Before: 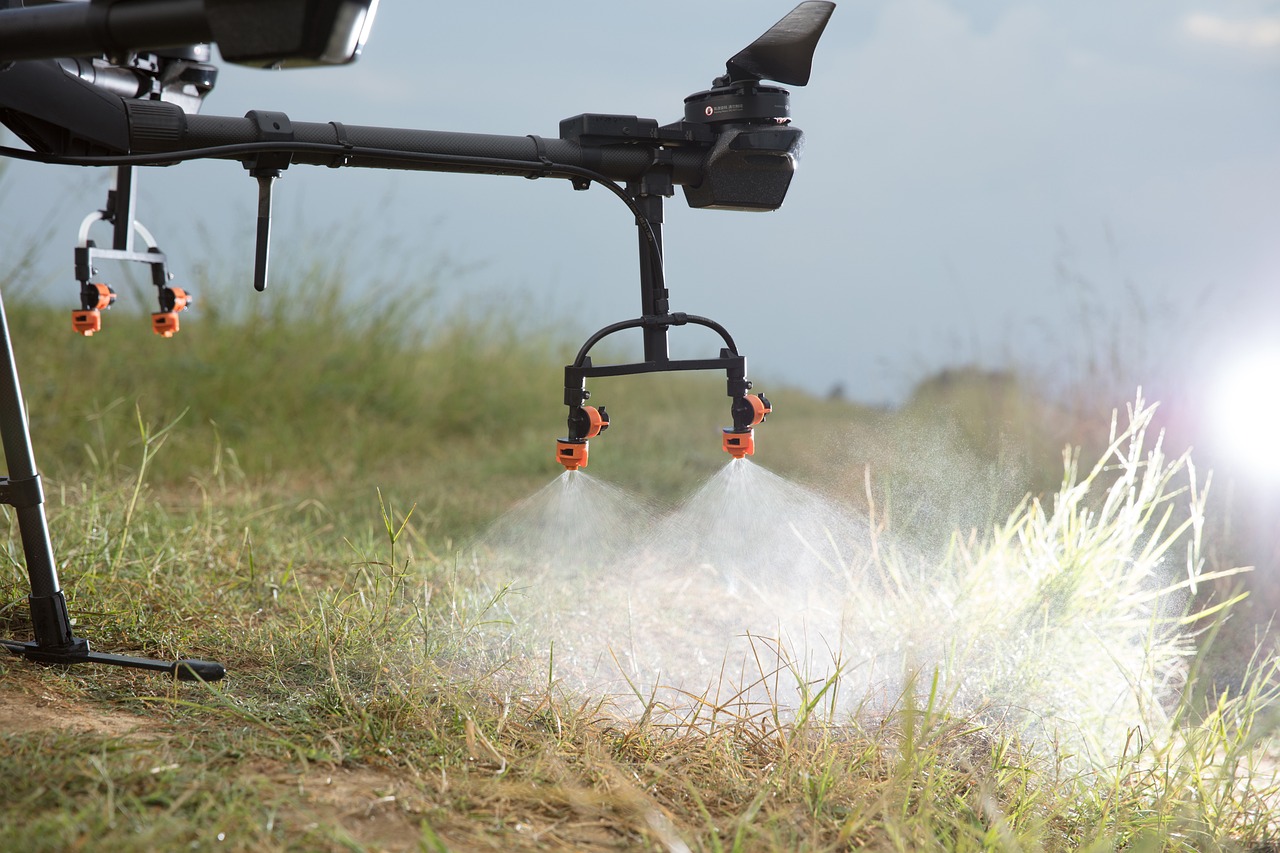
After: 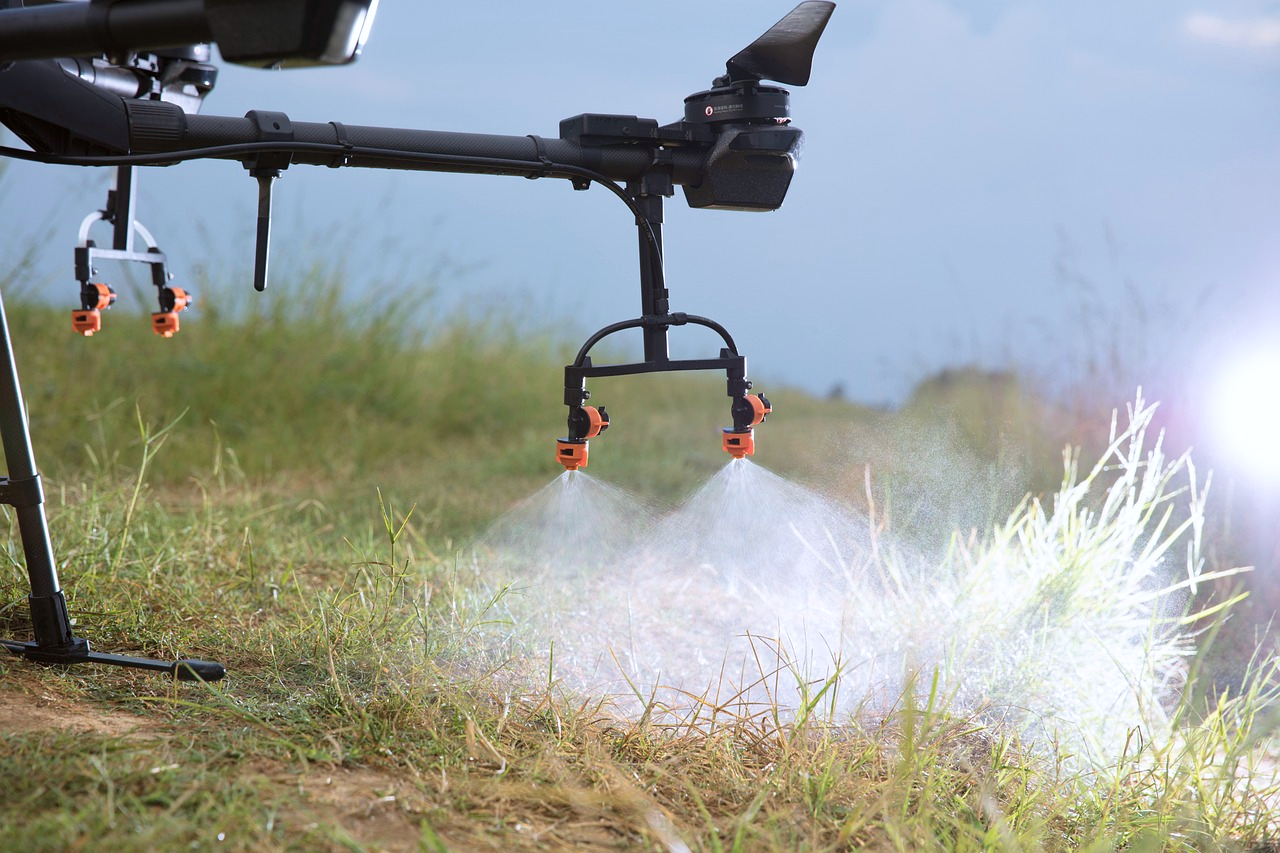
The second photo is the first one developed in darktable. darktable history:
velvia: on, module defaults
color calibration: illuminant as shot in camera, x 0.358, y 0.373, temperature 4628.91 K
